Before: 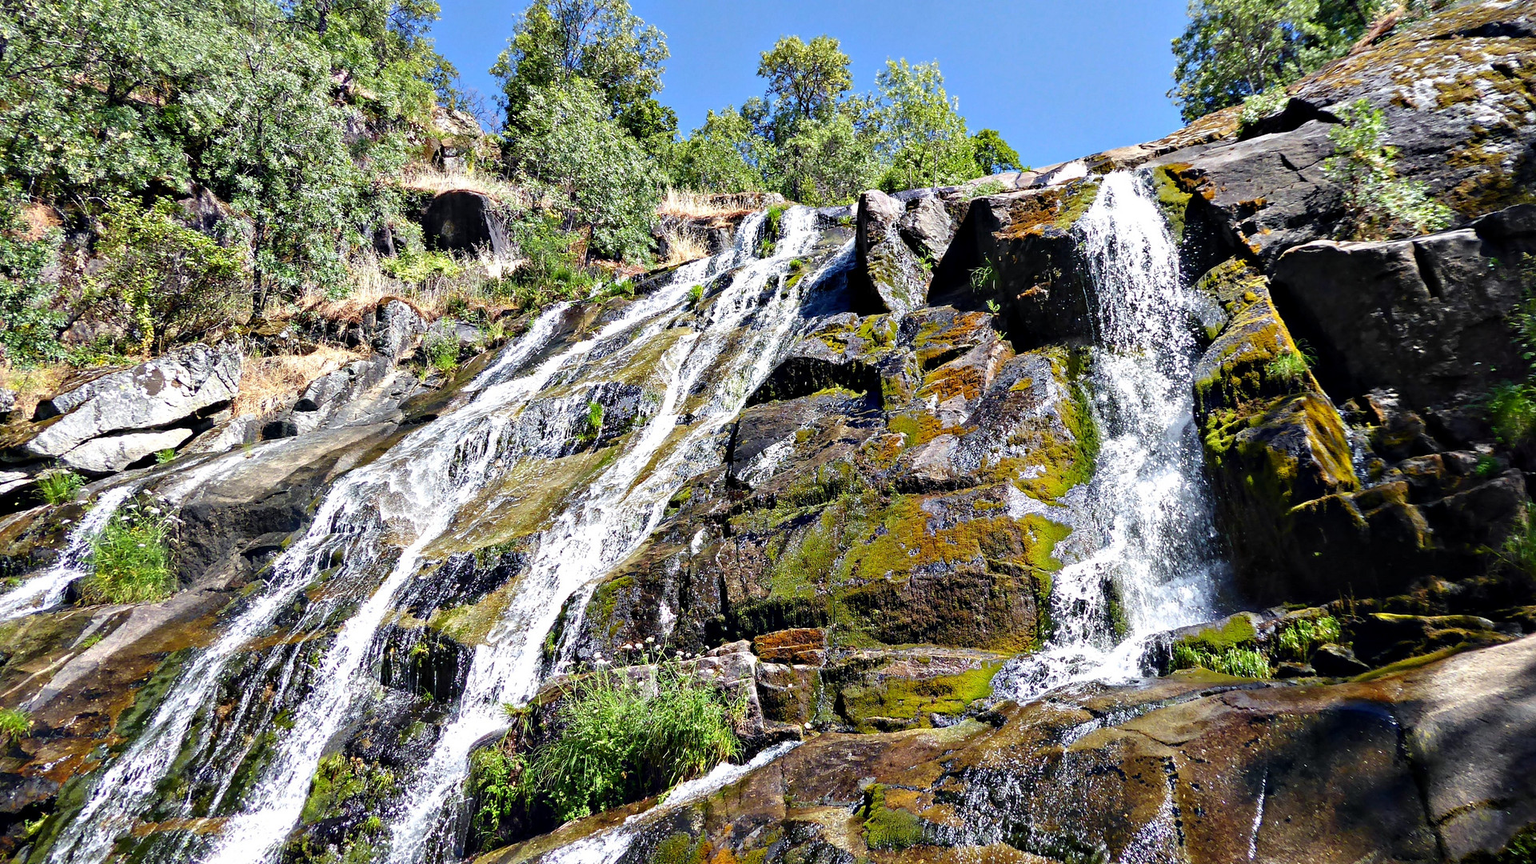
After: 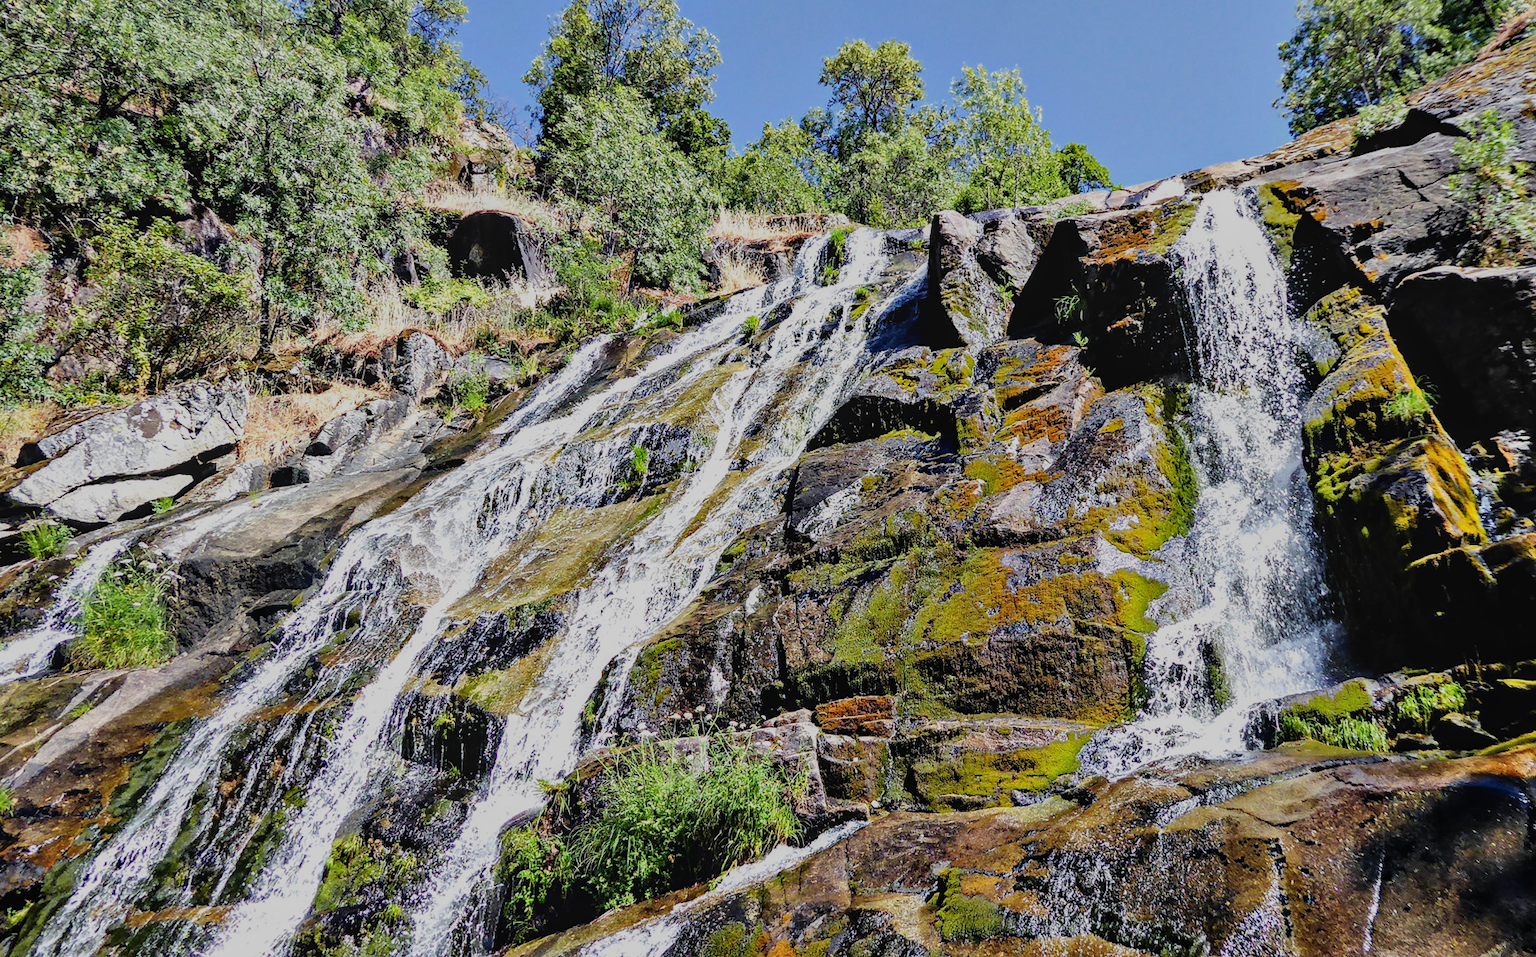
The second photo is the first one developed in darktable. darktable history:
shadows and highlights: soften with gaussian
crop and rotate: left 1.224%, right 8.522%
filmic rgb: black relative exposure -7.65 EV, white relative exposure 4.56 EV, threshold 3.06 EV, hardness 3.61, contrast 0.988, enable highlight reconstruction true
local contrast: detail 109%
